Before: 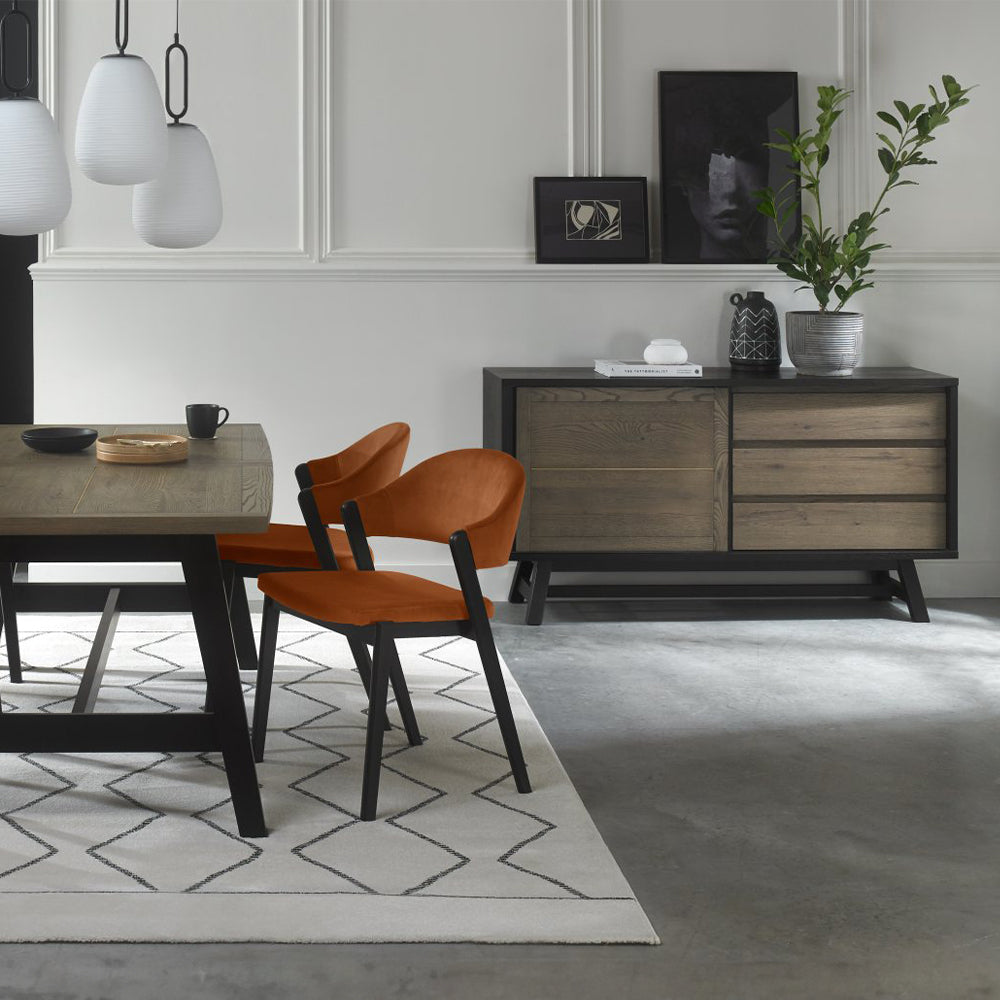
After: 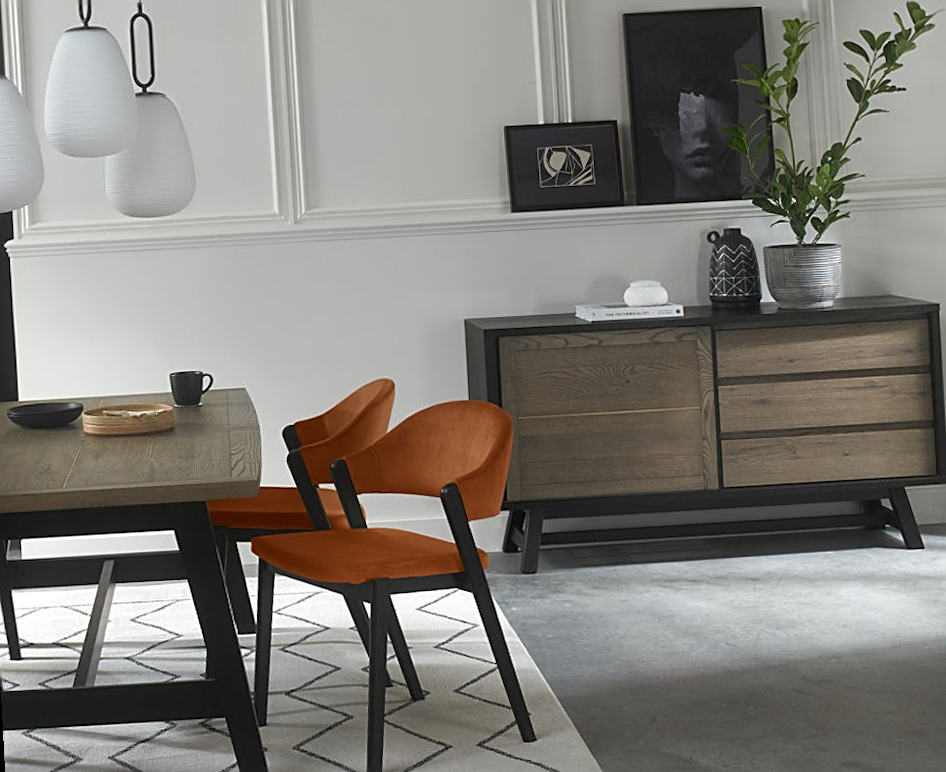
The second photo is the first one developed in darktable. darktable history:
crop and rotate: angle 0.2°, left 0.275%, right 3.127%, bottom 14.18%
sharpen: on, module defaults
rotate and perspective: rotation -3°, crop left 0.031, crop right 0.968, crop top 0.07, crop bottom 0.93
